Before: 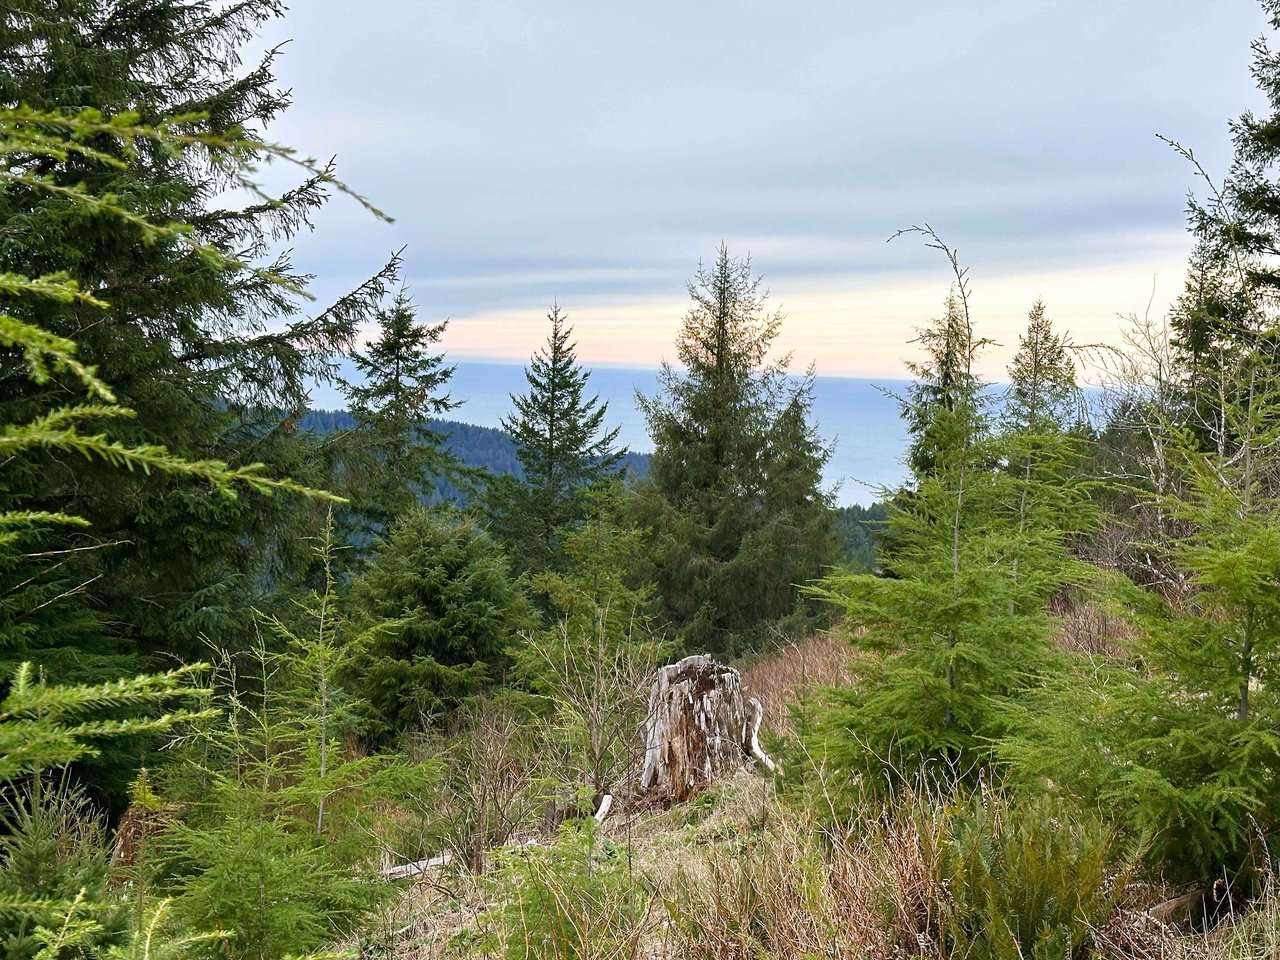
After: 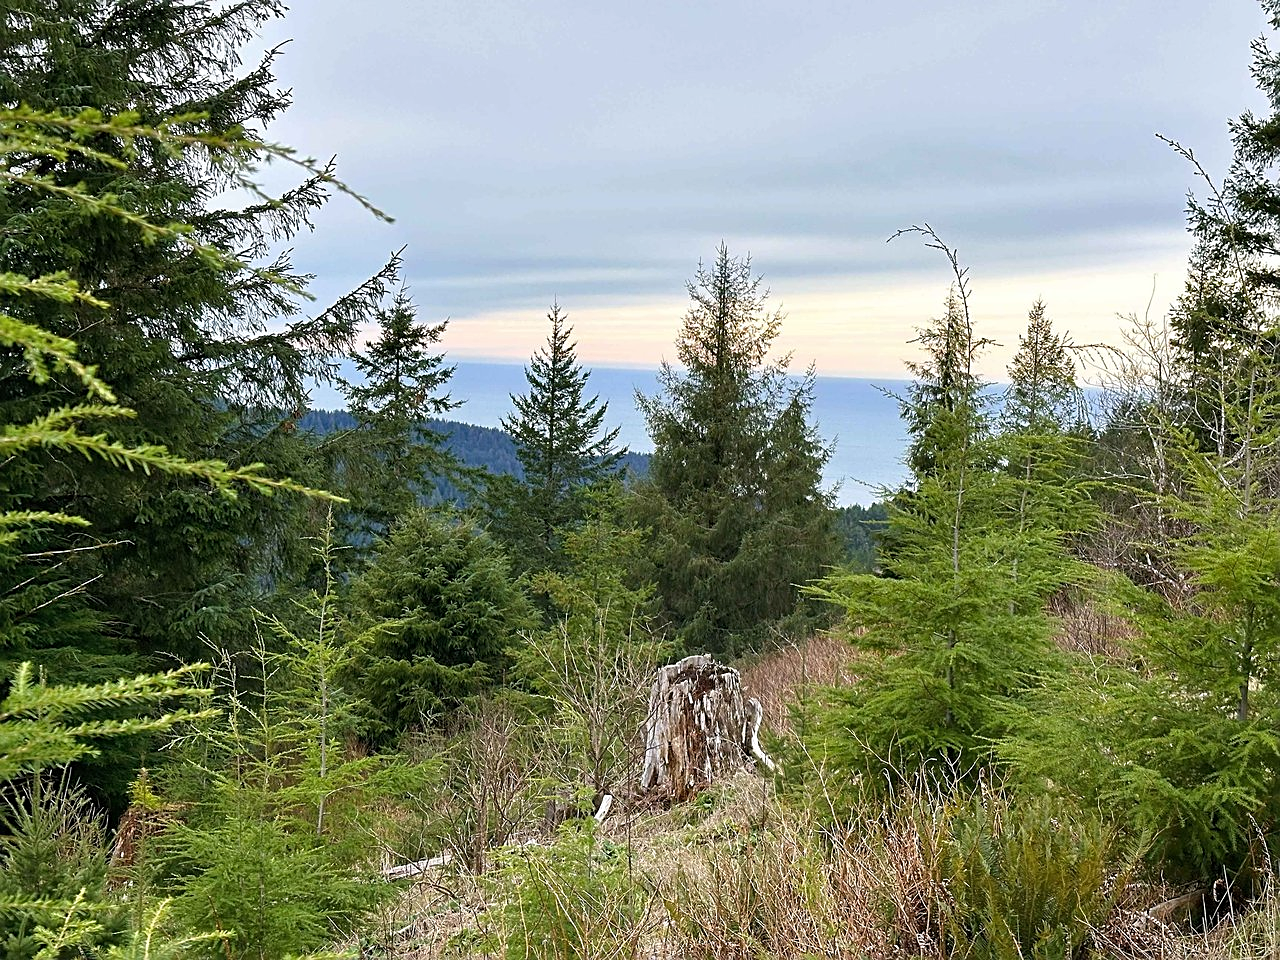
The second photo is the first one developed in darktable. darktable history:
sharpen: on, module defaults
shadows and highlights: shadows 37.27, highlights -28.18, soften with gaussian
